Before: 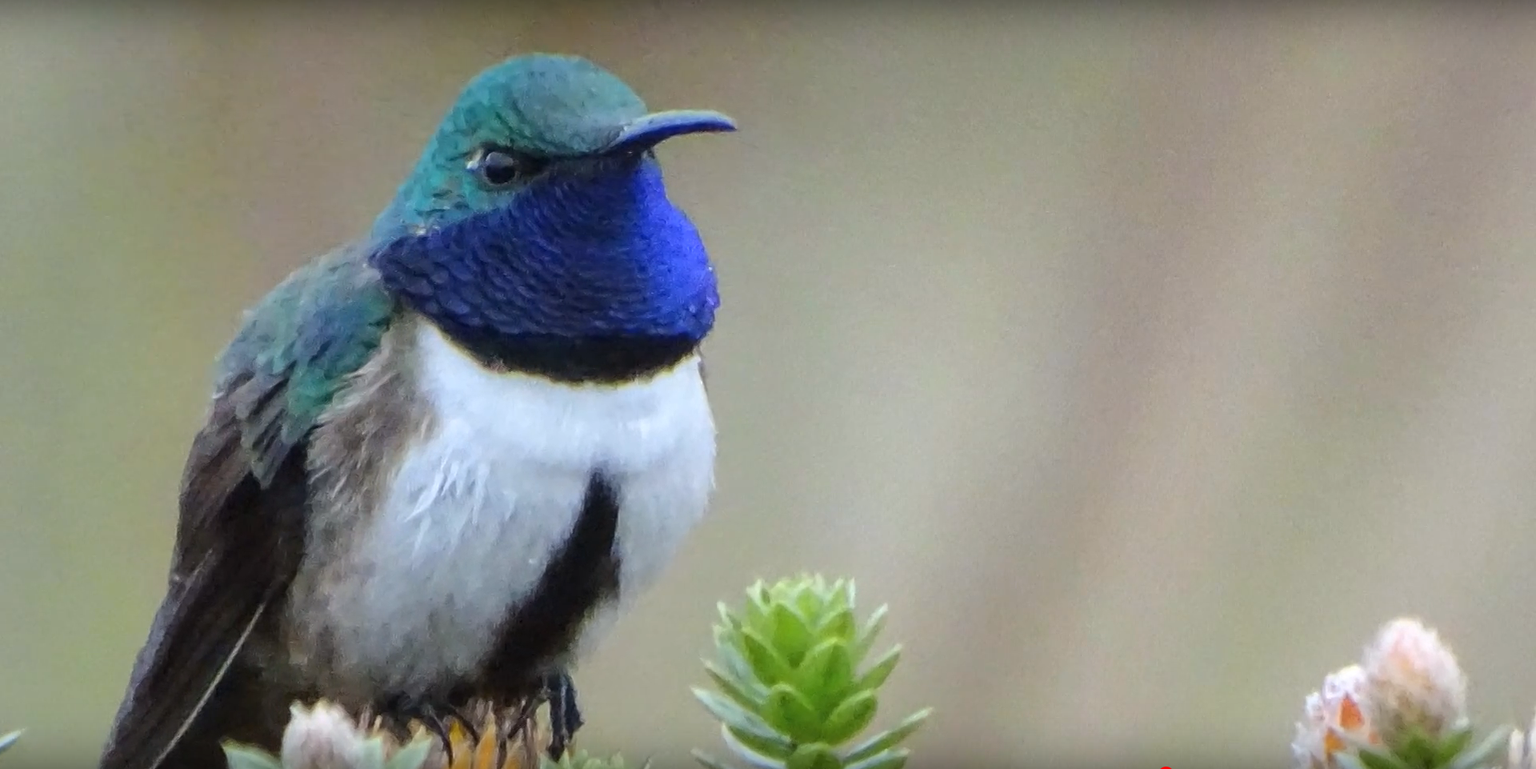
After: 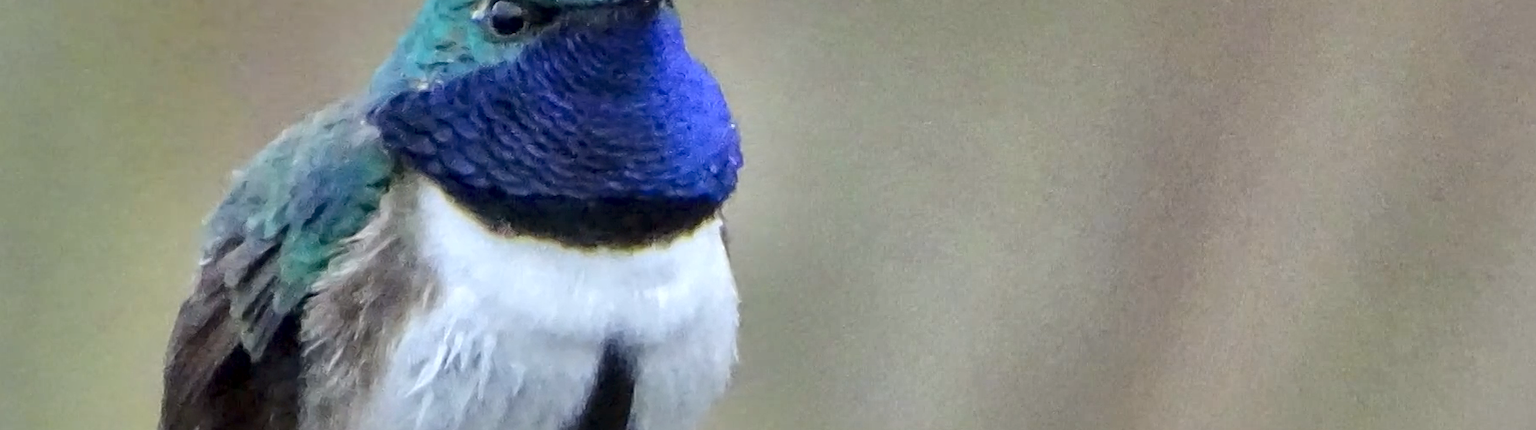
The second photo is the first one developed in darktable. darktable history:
crop: left 1.753%, top 19.674%, right 4.877%, bottom 28.063%
shadows and highlights: white point adjustment 0.107, highlights -70.43, soften with gaussian
local contrast: mode bilateral grid, contrast 25, coarseness 60, detail 151%, midtone range 0.2
